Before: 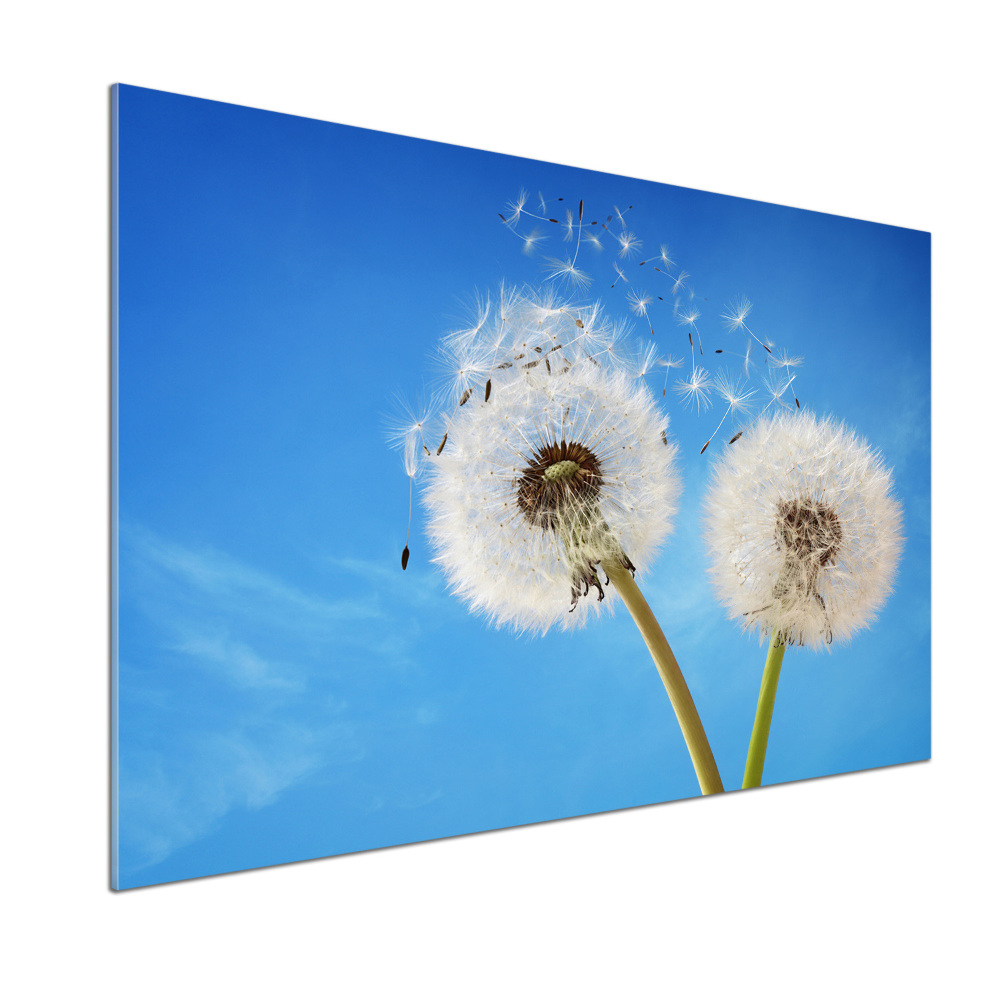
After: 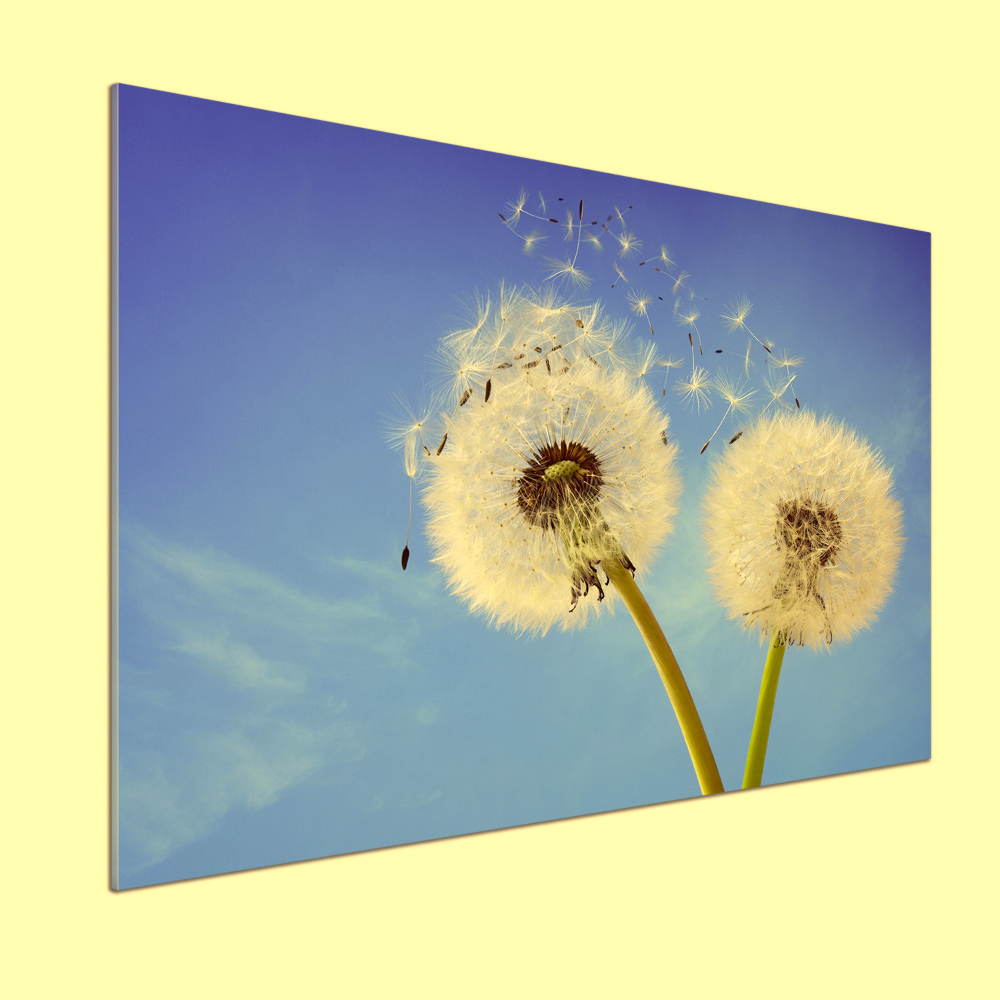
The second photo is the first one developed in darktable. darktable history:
color correction: highlights a* -0.356, highlights b* 39.61, shadows a* 9.35, shadows b* -0.709
